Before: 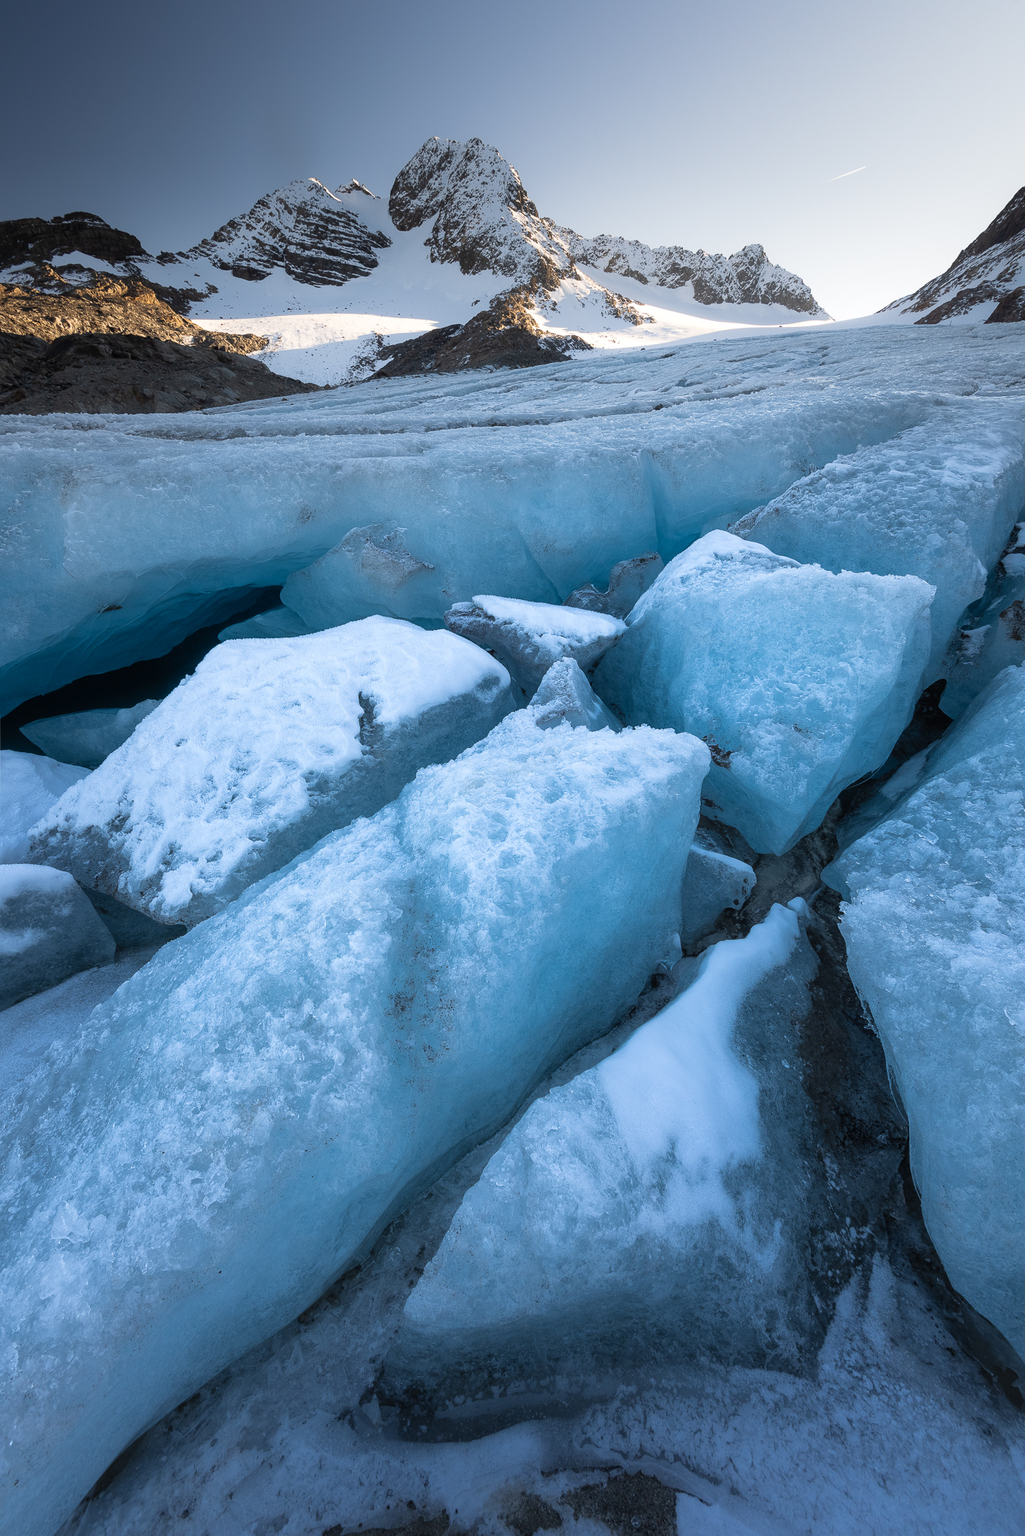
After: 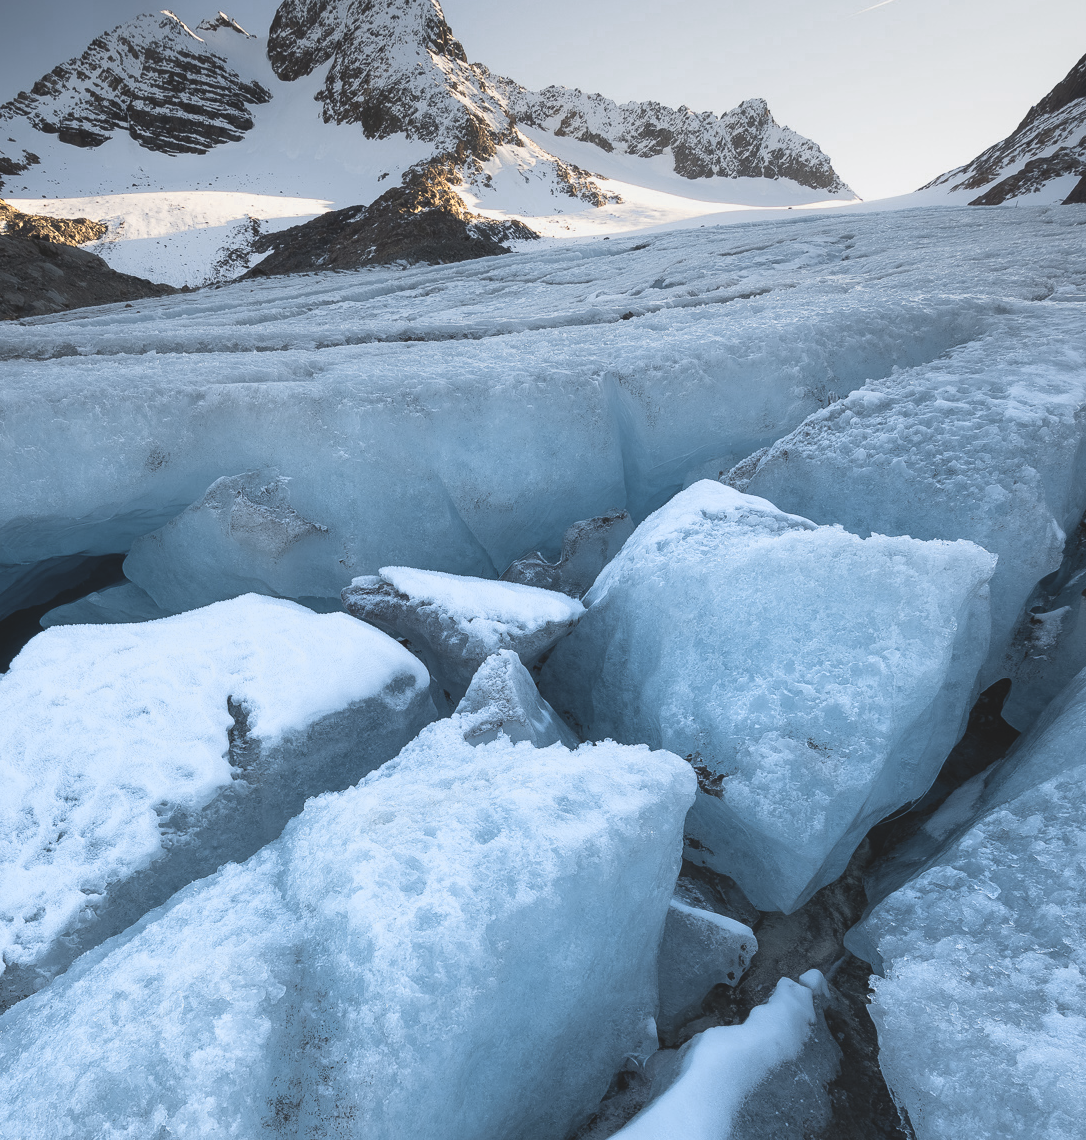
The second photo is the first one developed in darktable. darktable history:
exposure: black level correction -0.014, exposure -0.193 EV, compensate highlight preservation false
crop: left 18.38%, top 11.092%, right 2.134%, bottom 33.217%
color zones: curves: ch0 [(0.004, 0.306) (0.107, 0.448) (0.252, 0.656) (0.41, 0.398) (0.595, 0.515) (0.768, 0.628)]; ch1 [(0.07, 0.323) (0.151, 0.452) (0.252, 0.608) (0.346, 0.221) (0.463, 0.189) (0.61, 0.368) (0.735, 0.395) (0.921, 0.412)]; ch2 [(0, 0.476) (0.132, 0.512) (0.243, 0.512) (0.397, 0.48) (0.522, 0.376) (0.634, 0.536) (0.761, 0.46)]
